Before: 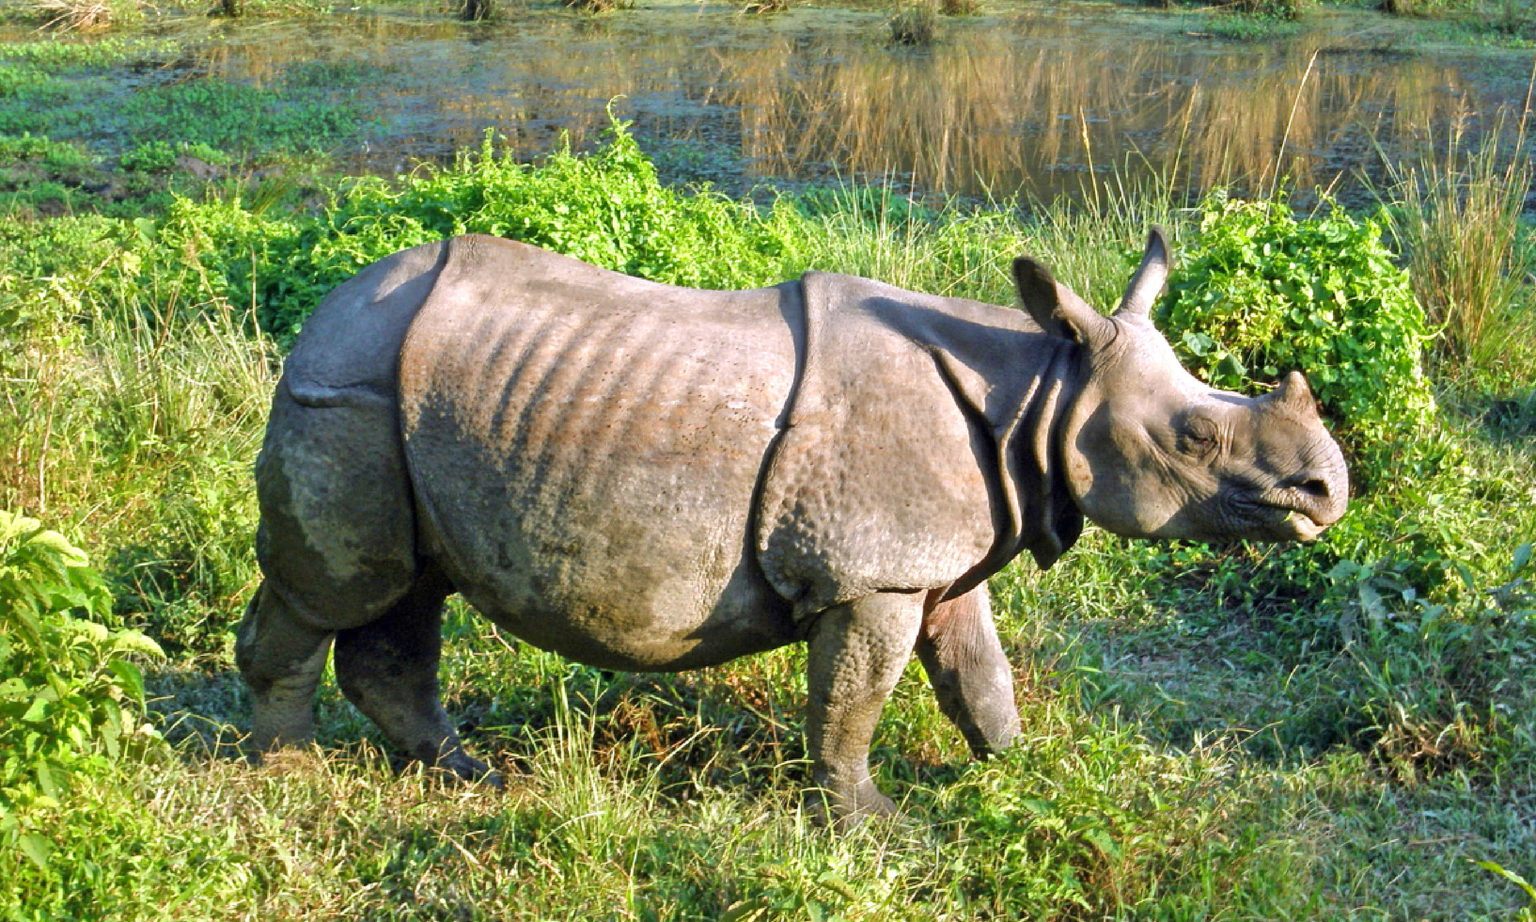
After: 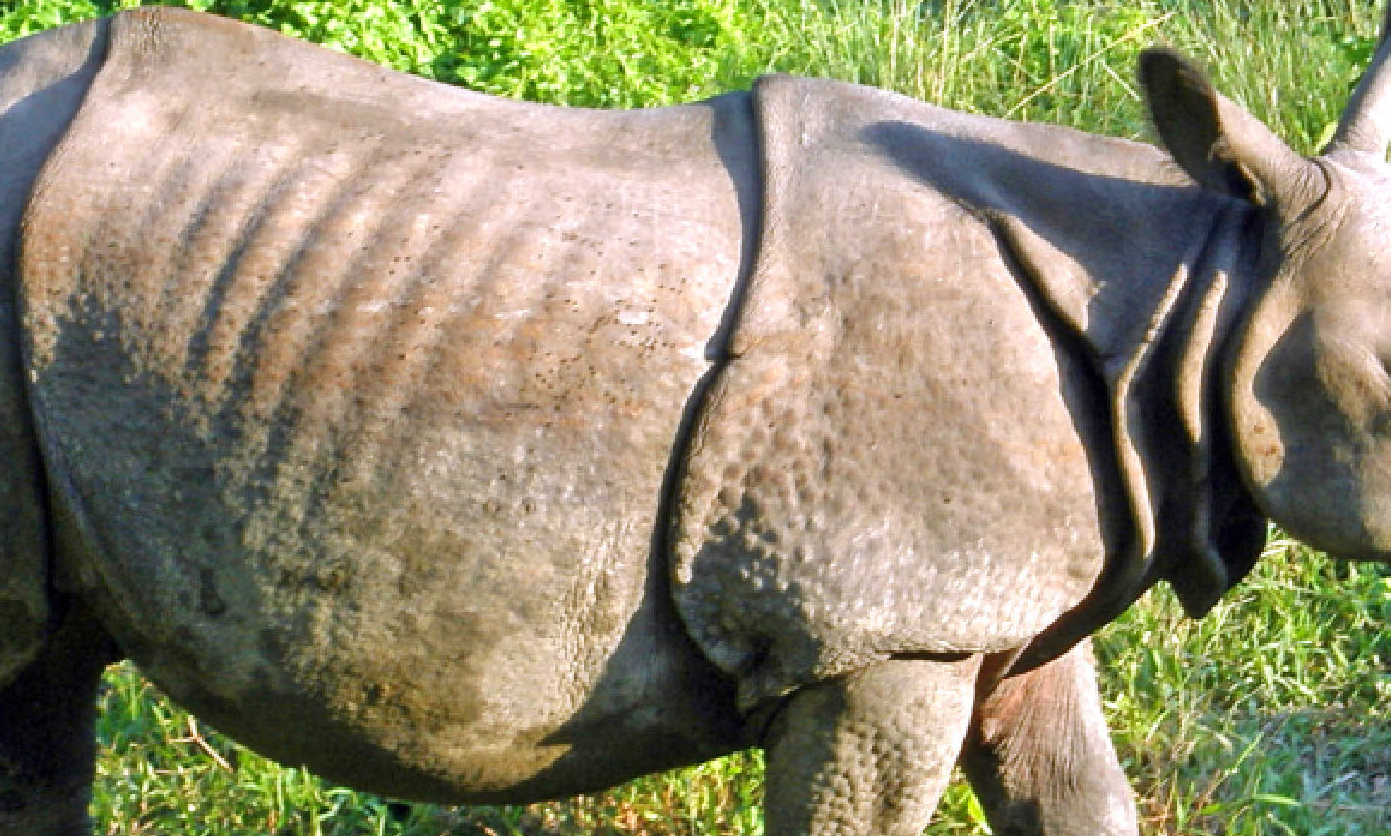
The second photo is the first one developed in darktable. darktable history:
crop: left 25.318%, top 25%, right 24.981%, bottom 25.22%
